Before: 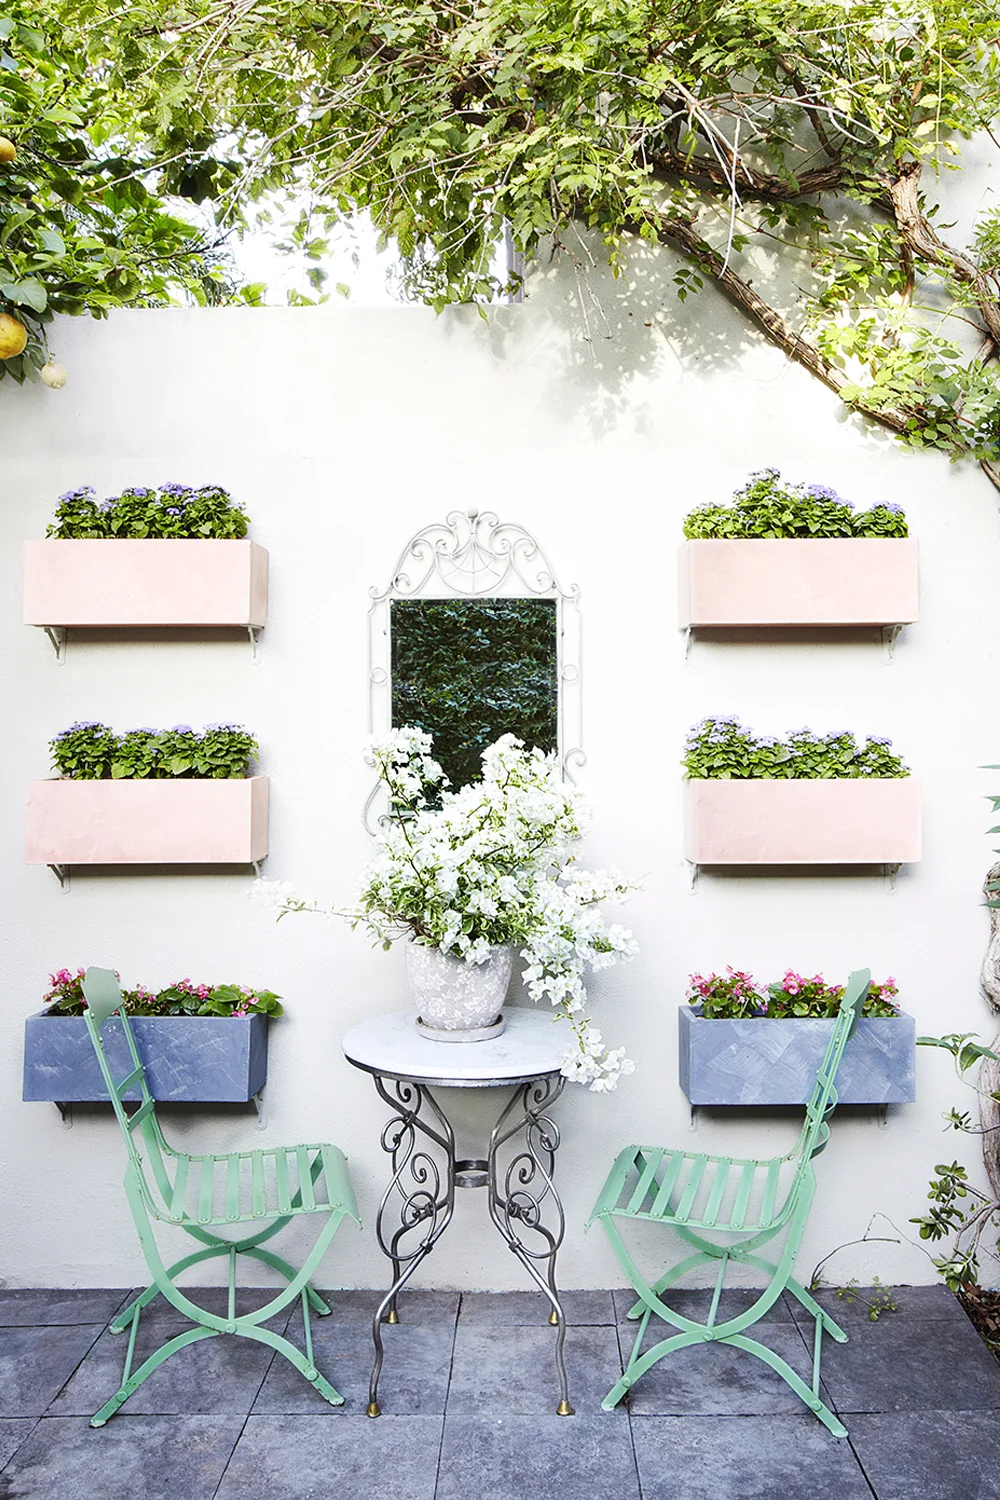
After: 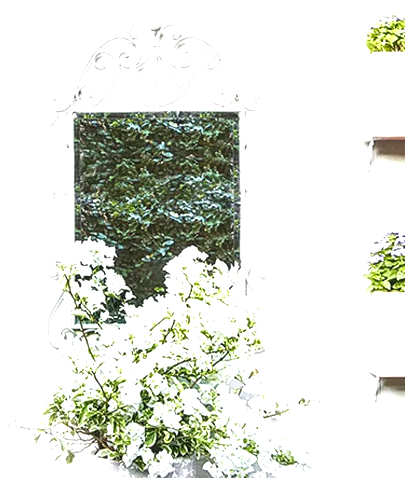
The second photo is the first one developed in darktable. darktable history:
crop: left 31.707%, top 32.51%, right 27.718%, bottom 35.559%
exposure: black level correction 0, exposure 0.682 EV, compensate highlight preservation false
local contrast: detail 130%
